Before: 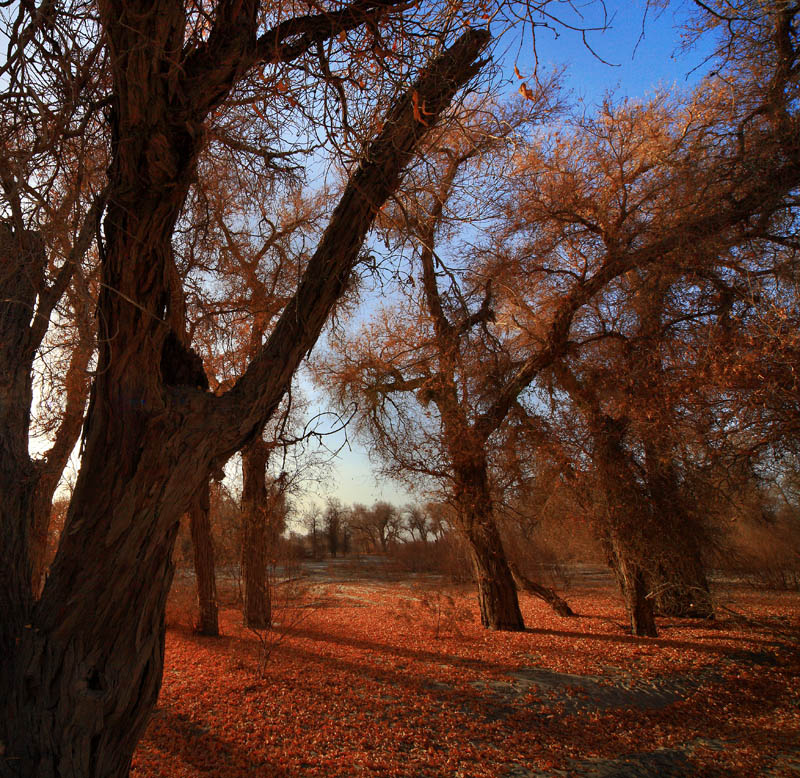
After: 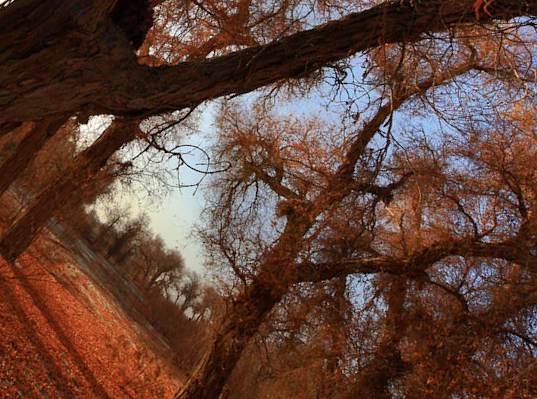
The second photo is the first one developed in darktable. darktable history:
crop and rotate: angle -45.03°, top 16.708%, right 0.885%, bottom 11.674%
